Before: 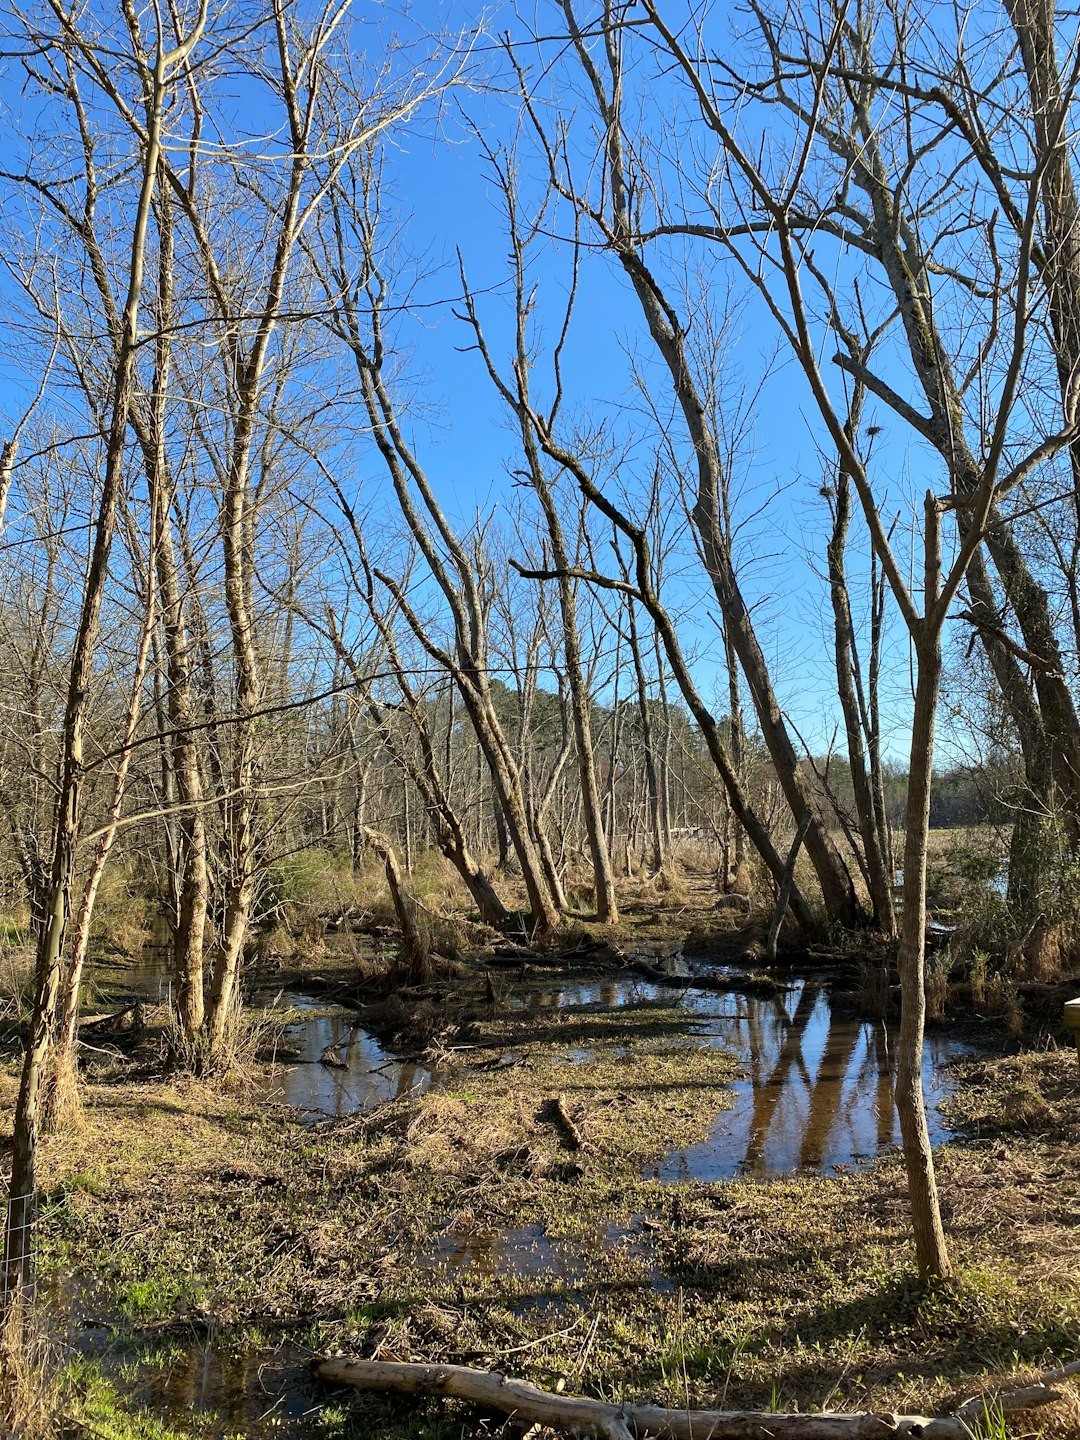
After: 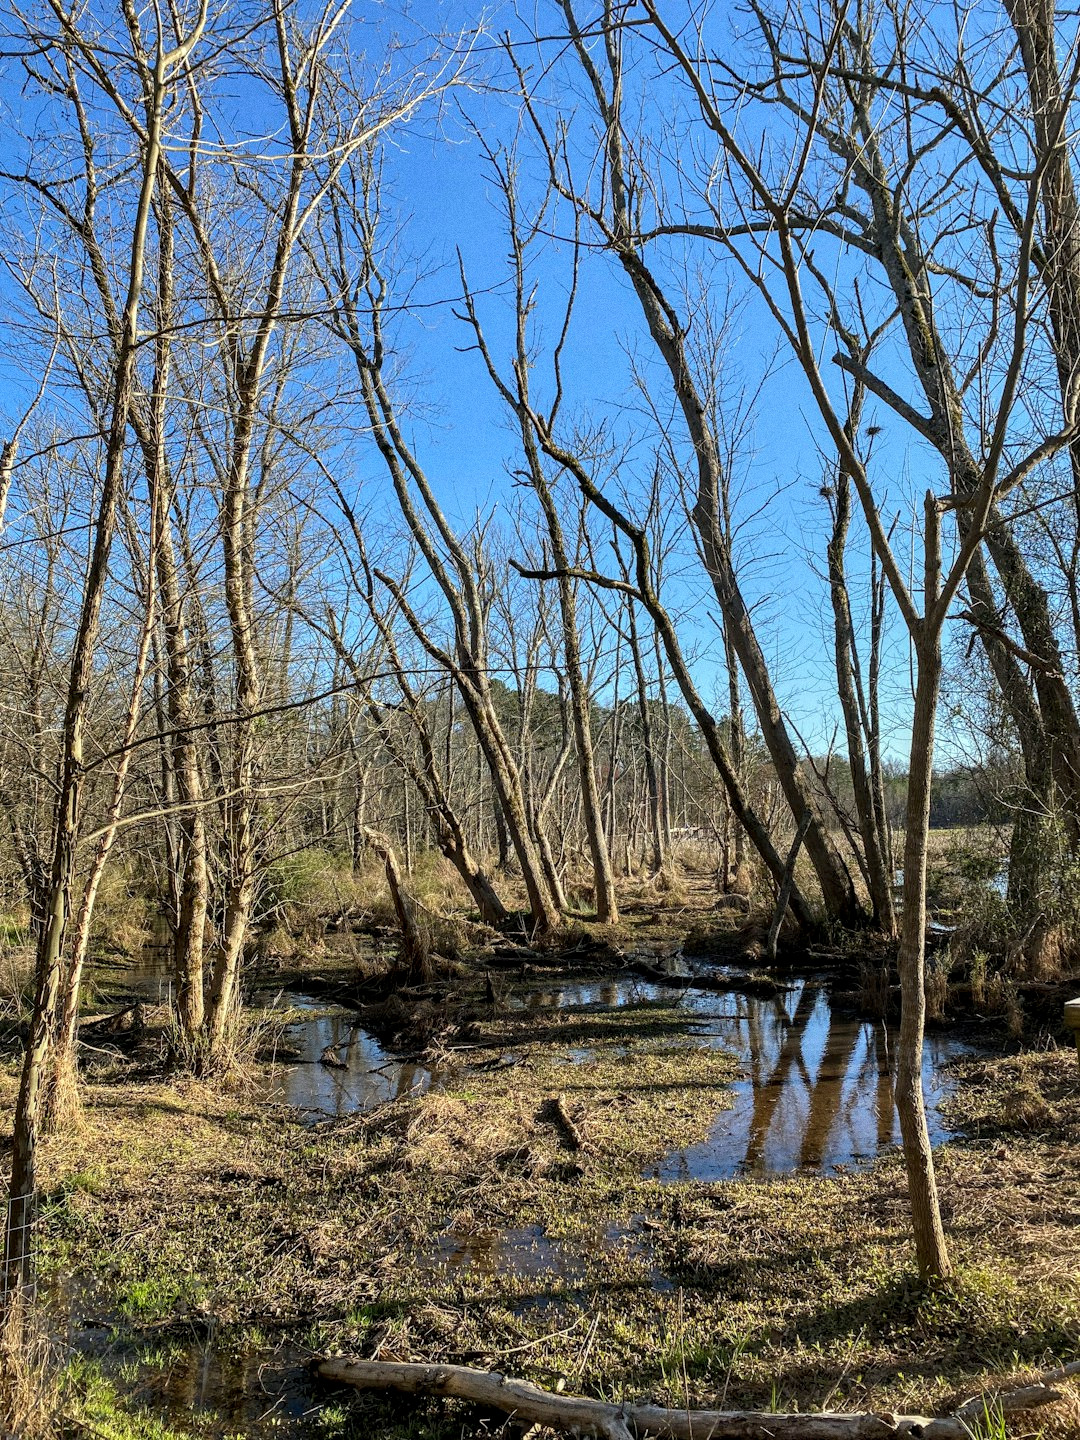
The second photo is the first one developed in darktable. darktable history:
grain: coarseness 0.09 ISO
local contrast: detail 130%
